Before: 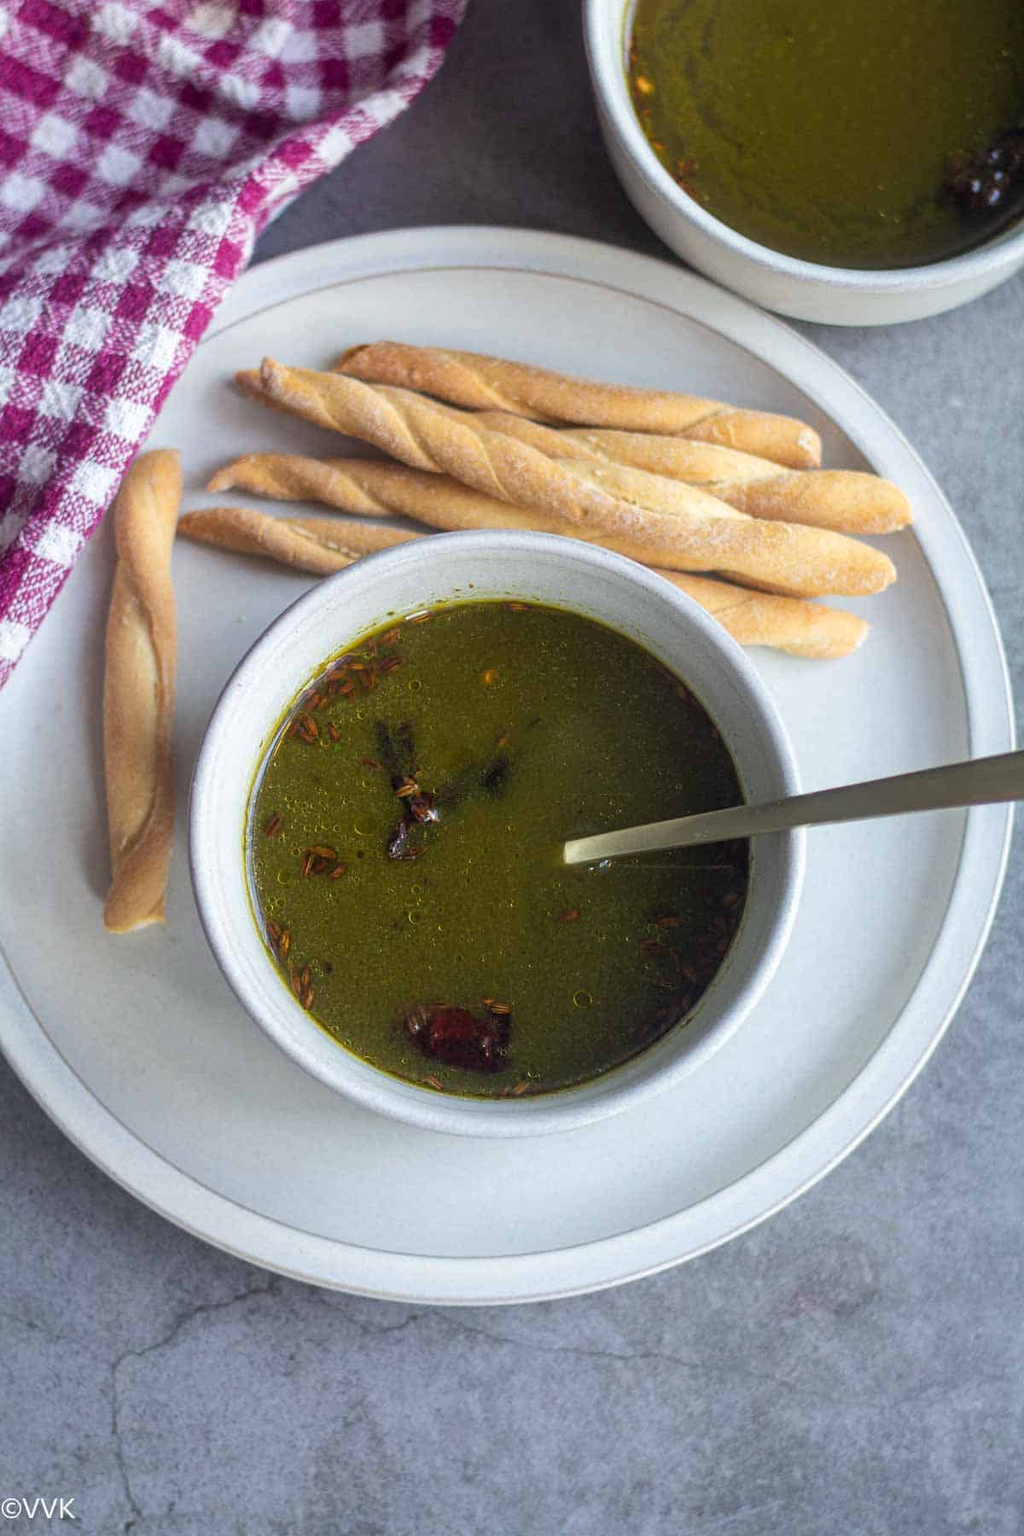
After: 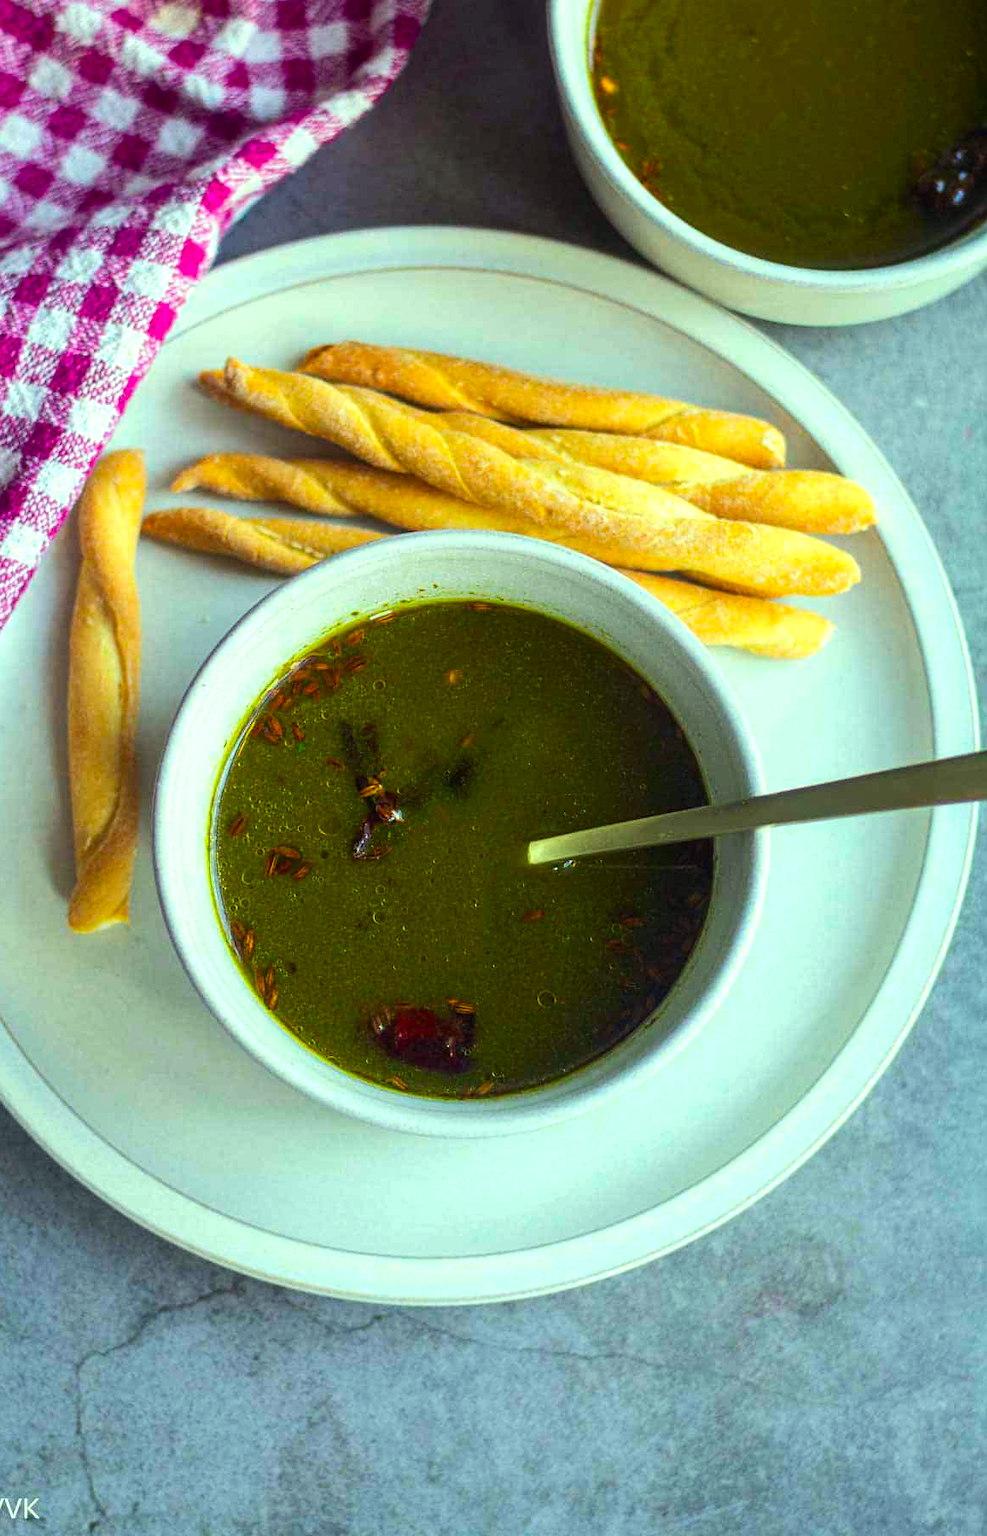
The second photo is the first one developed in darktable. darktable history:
crop and rotate: left 3.519%
color correction: highlights a* -11.02, highlights b* 9.88, saturation 1.72
tone equalizer: -8 EV -0.444 EV, -7 EV -0.386 EV, -6 EV -0.333 EV, -5 EV -0.207 EV, -3 EV 0.238 EV, -2 EV 0.341 EV, -1 EV 0.373 EV, +0 EV 0.439 EV, edges refinement/feathering 500, mask exposure compensation -1.57 EV, preserve details no
